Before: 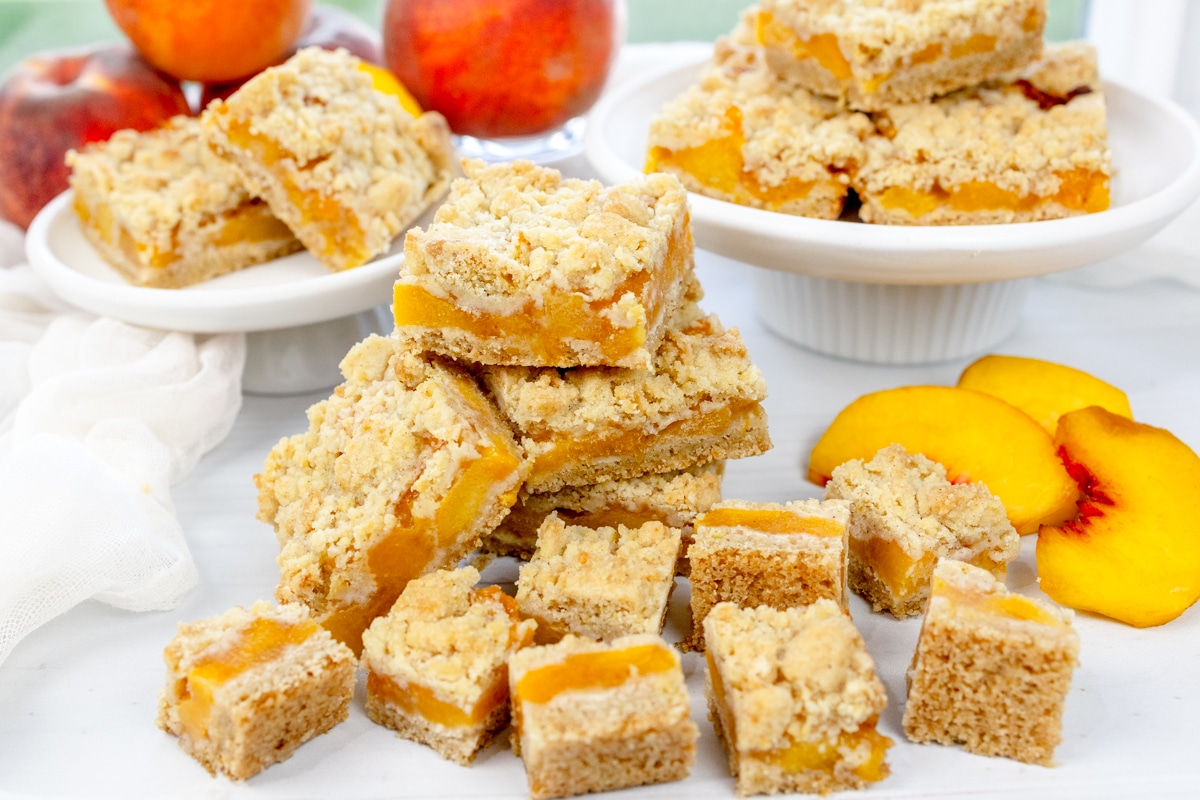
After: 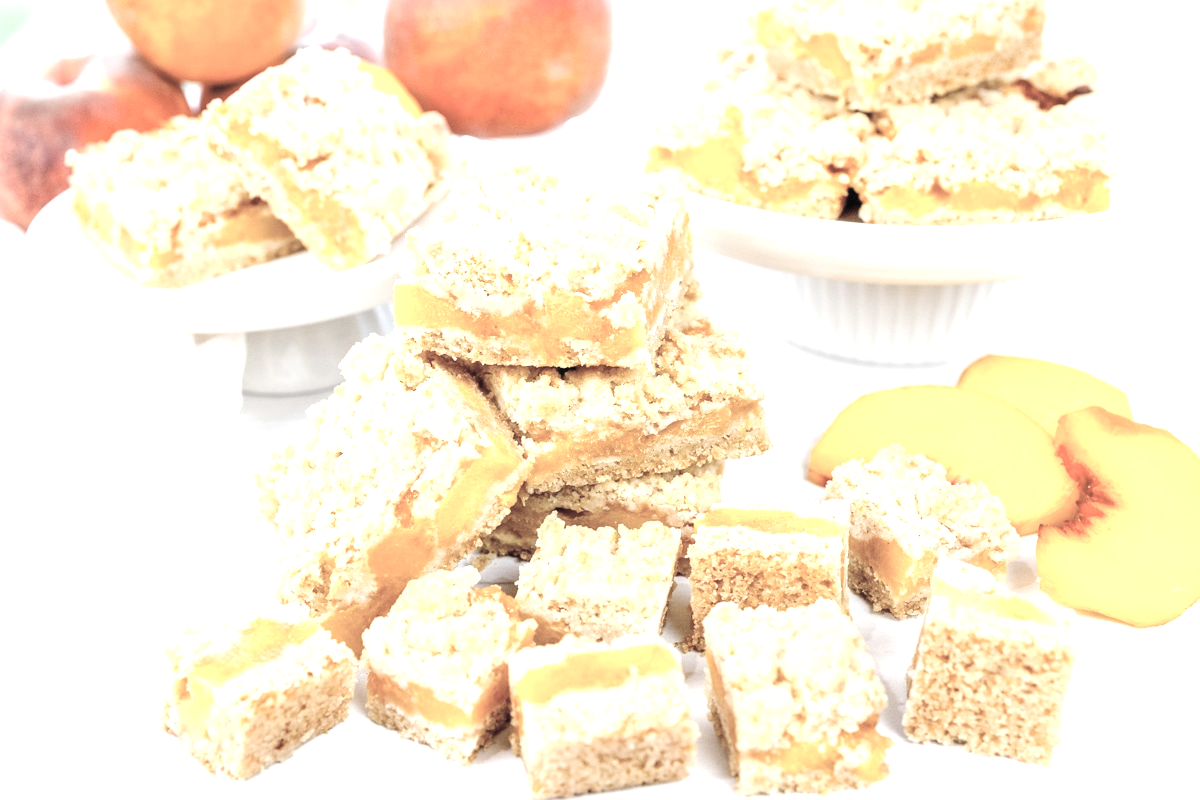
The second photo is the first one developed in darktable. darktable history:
exposure: black level correction 0, exposure 1.2 EV, compensate exposure bias true, compensate highlight preservation false
contrast brightness saturation: brightness 0.184, saturation -0.51
